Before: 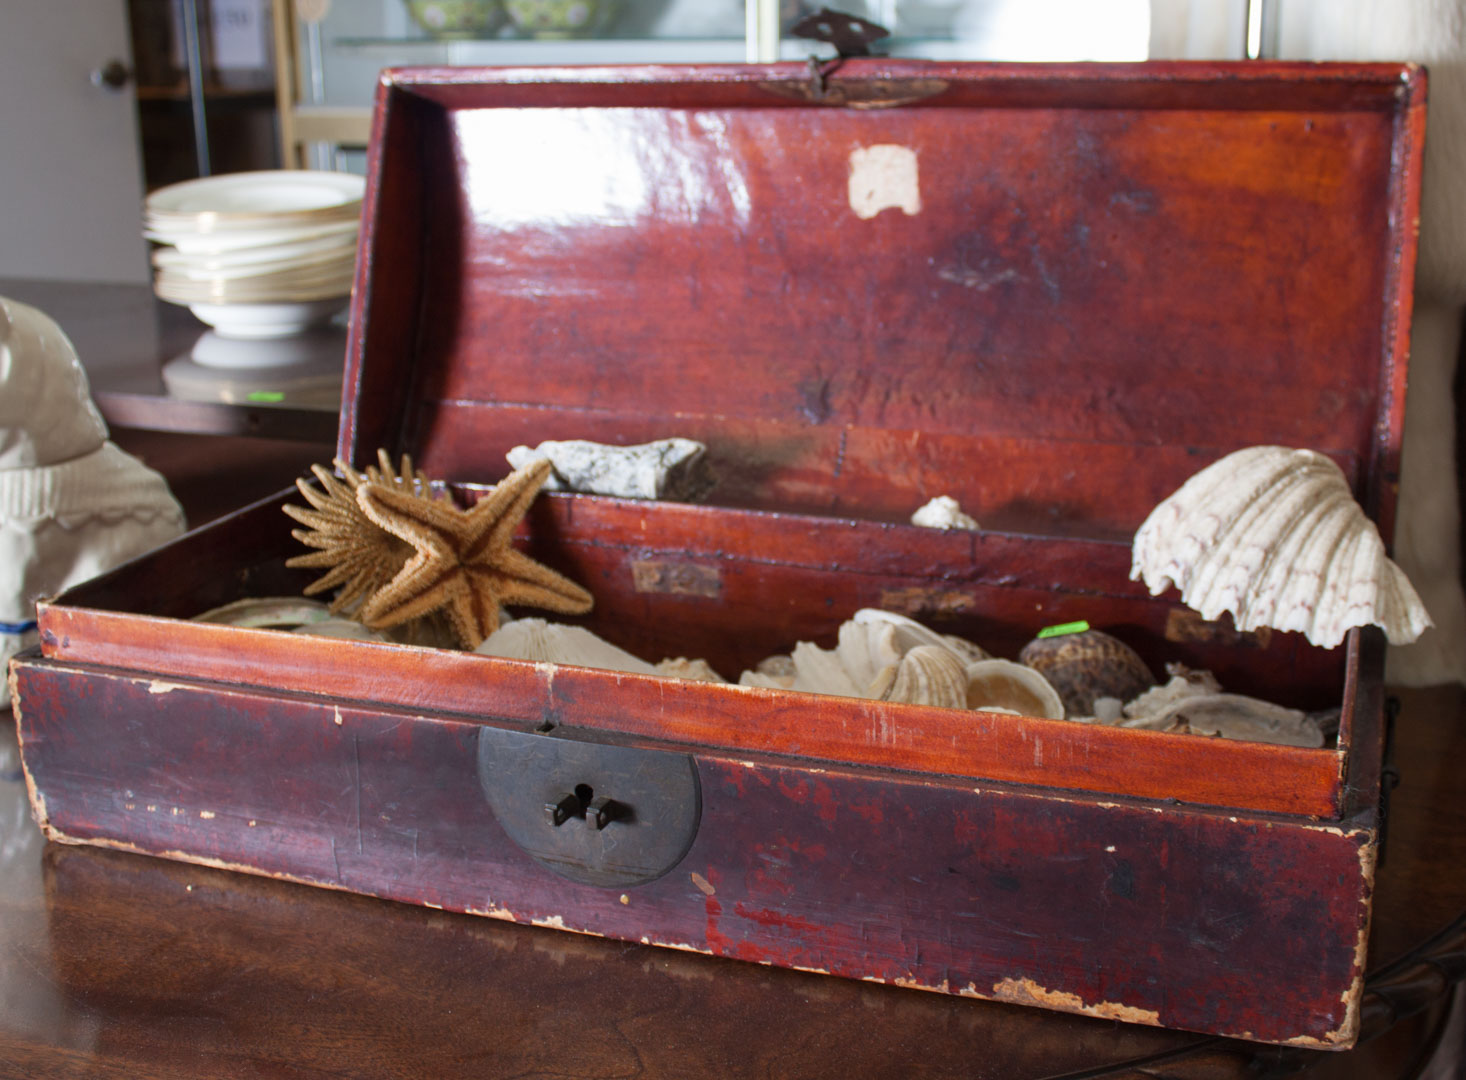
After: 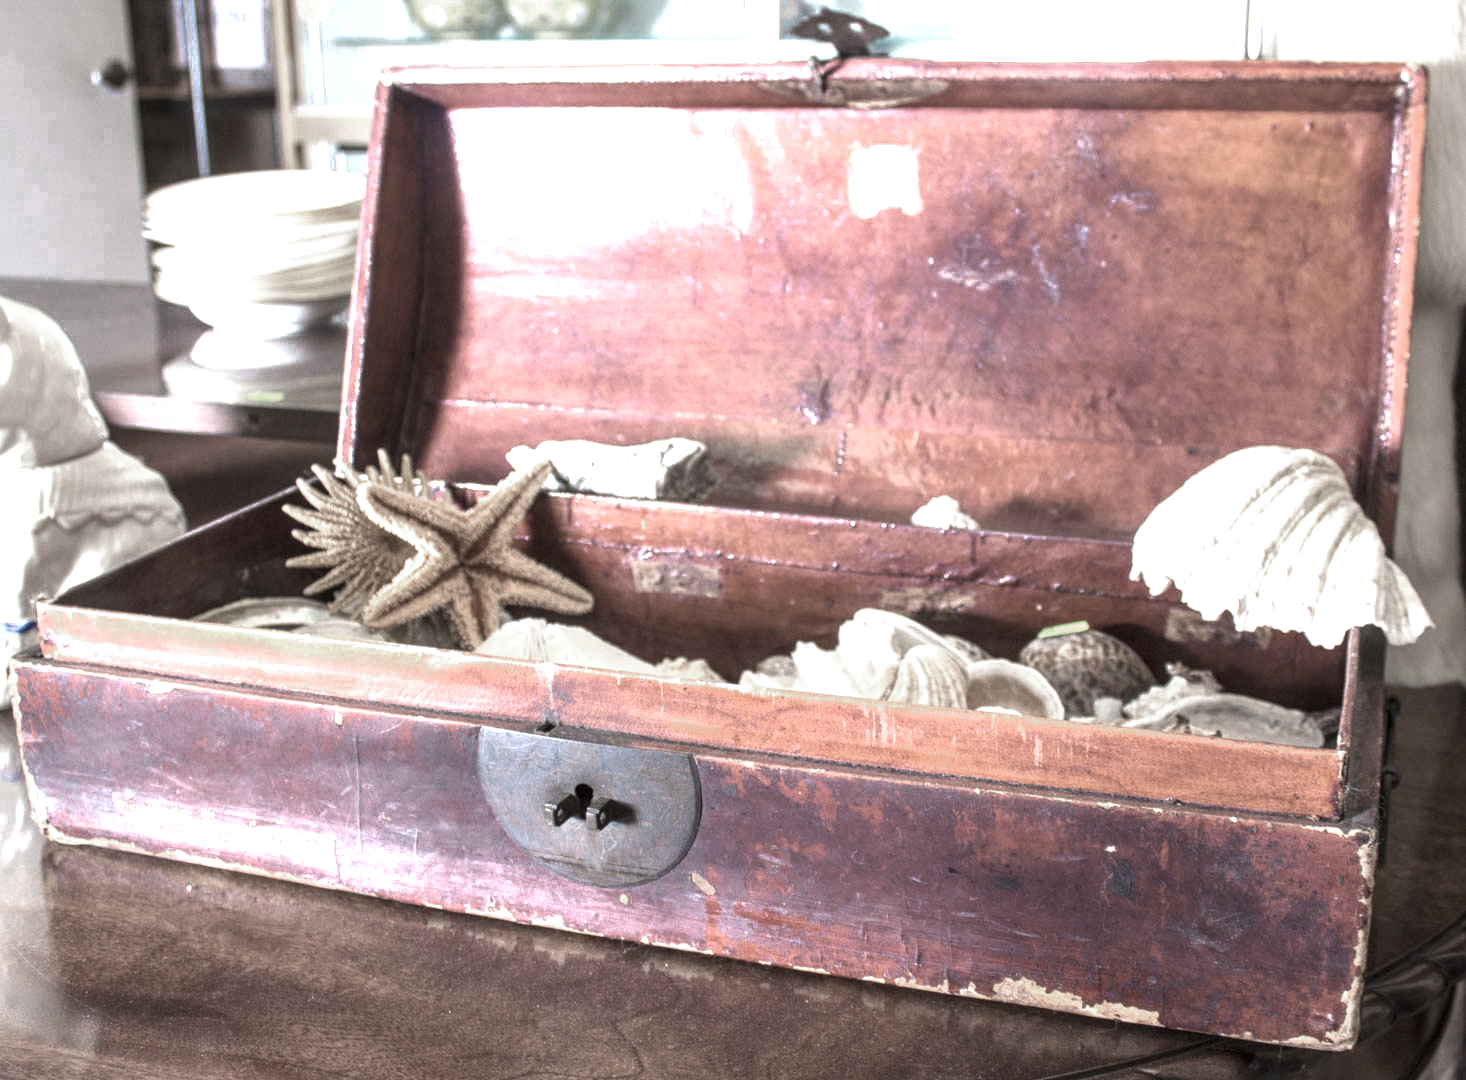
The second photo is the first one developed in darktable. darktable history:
velvia: on, module defaults
local contrast: detail 130%
color zones: curves: ch0 [(0, 0.613) (0.01, 0.613) (0.245, 0.448) (0.498, 0.529) (0.642, 0.665) (0.879, 0.777) (0.99, 0.613)]; ch1 [(0, 0.272) (0.219, 0.127) (0.724, 0.346)]
exposure: black level correction 0, exposure 1.468 EV, compensate exposure bias true, compensate highlight preservation false
